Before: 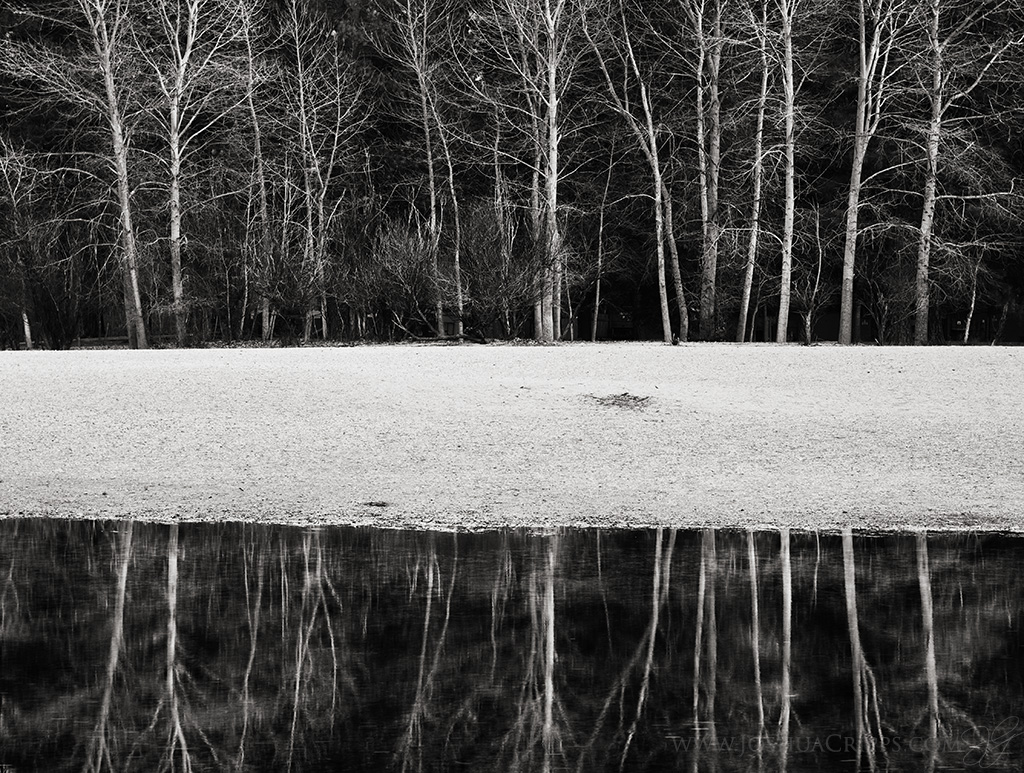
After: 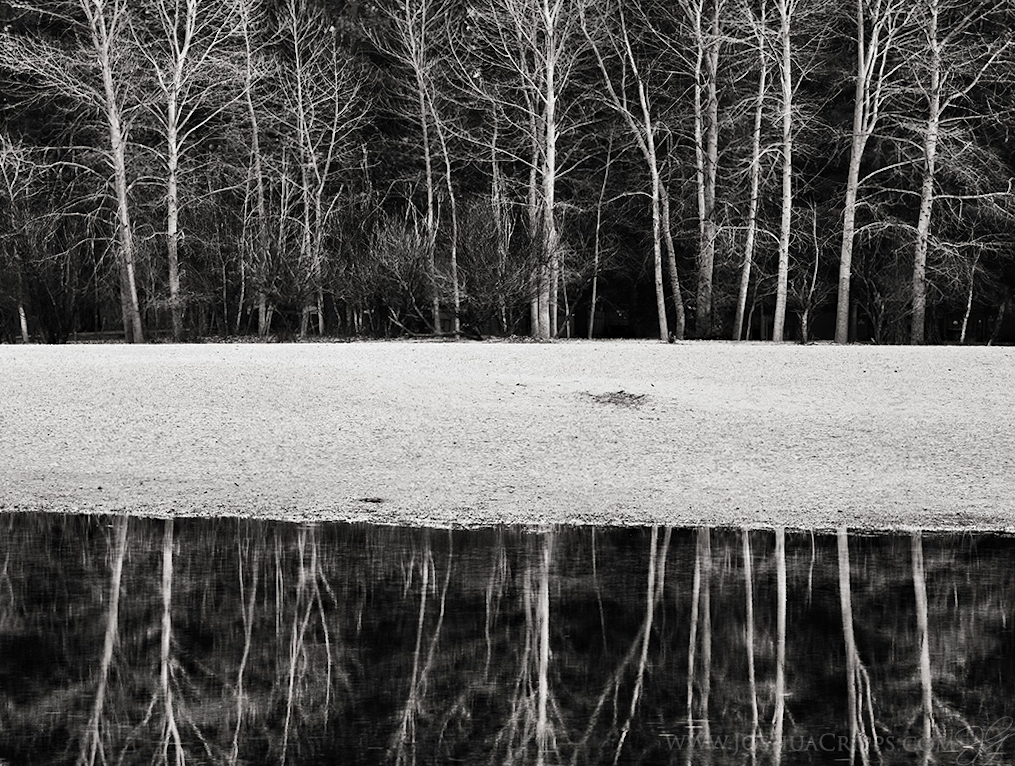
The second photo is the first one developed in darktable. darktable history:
crop and rotate: angle -0.372°
haze removal: strength 0.241, distance 0.247, compatibility mode true, adaptive false
shadows and highlights: radius 131.95, soften with gaussian
